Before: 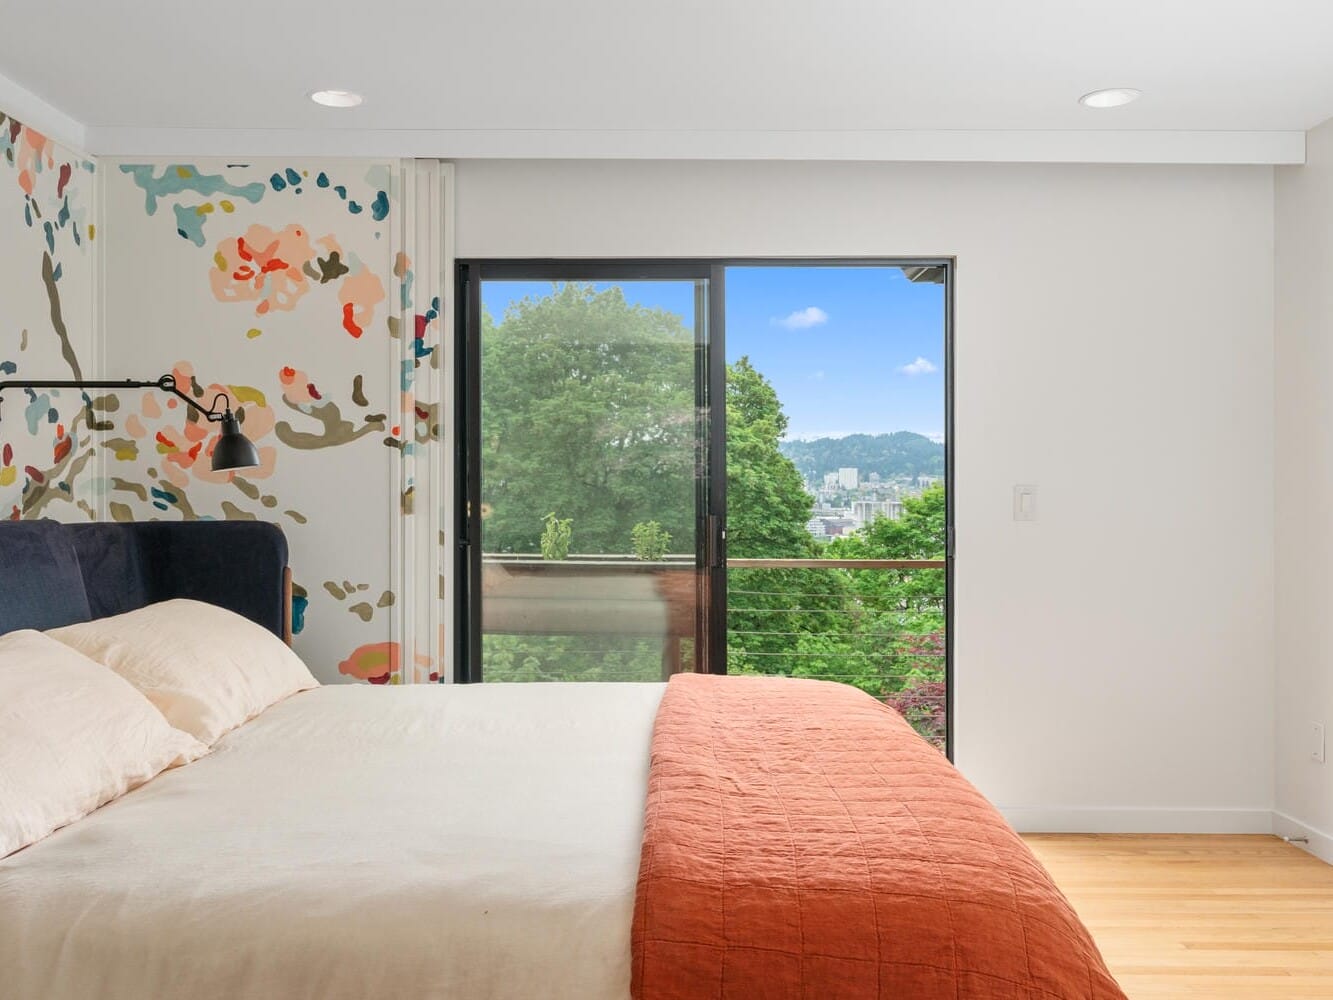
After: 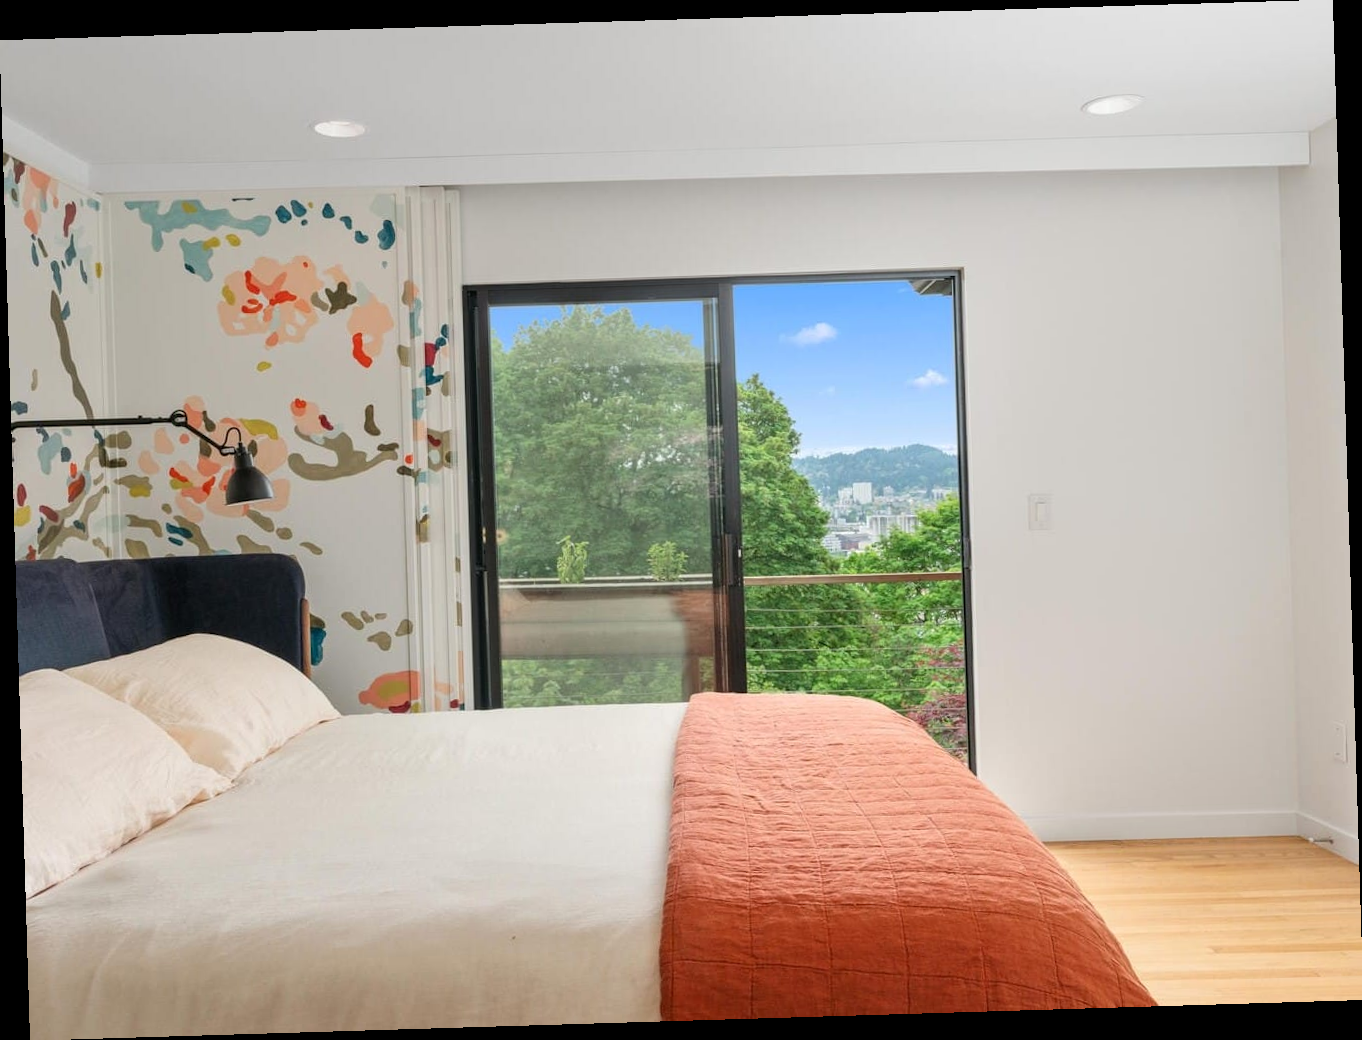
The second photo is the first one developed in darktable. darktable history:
exposure: compensate exposure bias true, compensate highlight preservation false
rotate and perspective: rotation -1.75°, automatic cropping off
